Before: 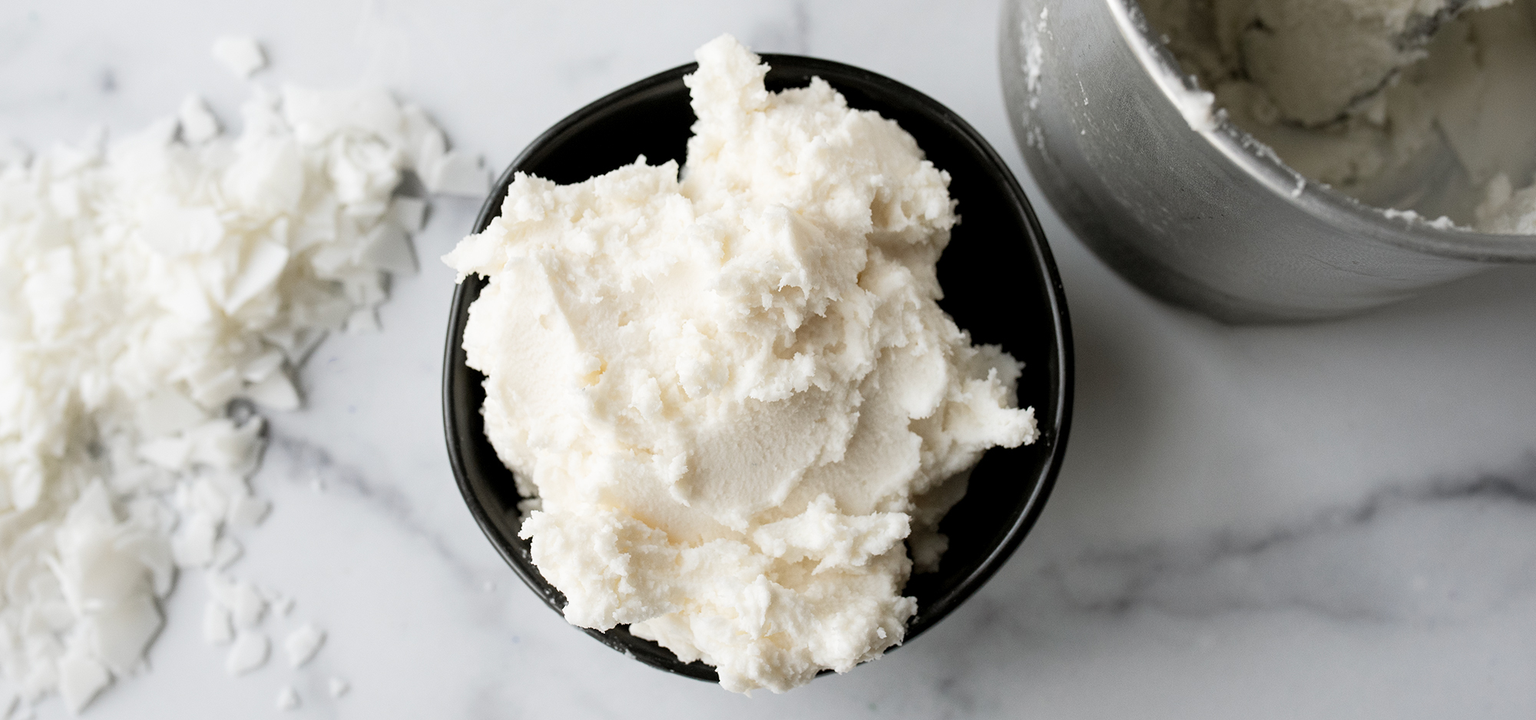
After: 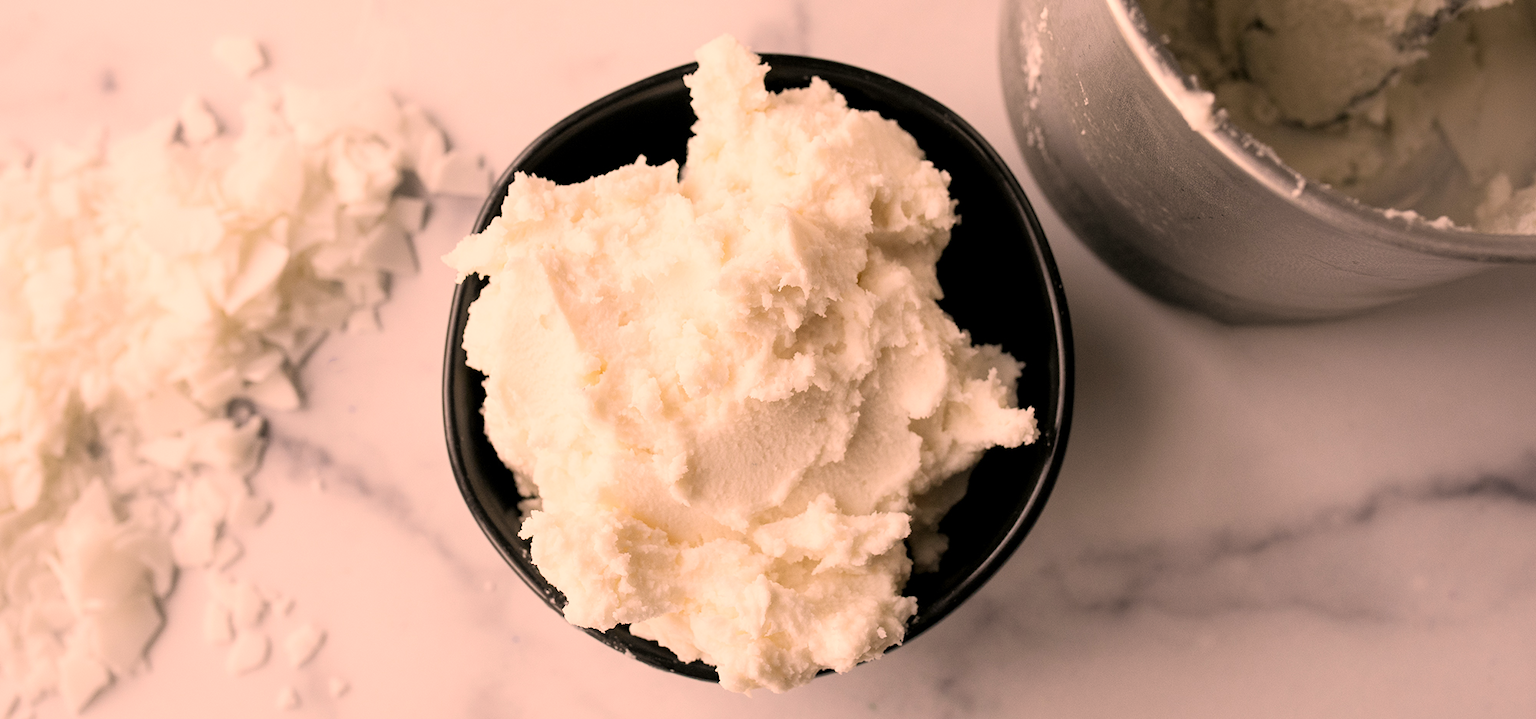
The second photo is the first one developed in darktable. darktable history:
color correction: highlights a* 21.81, highlights b* 21.89
